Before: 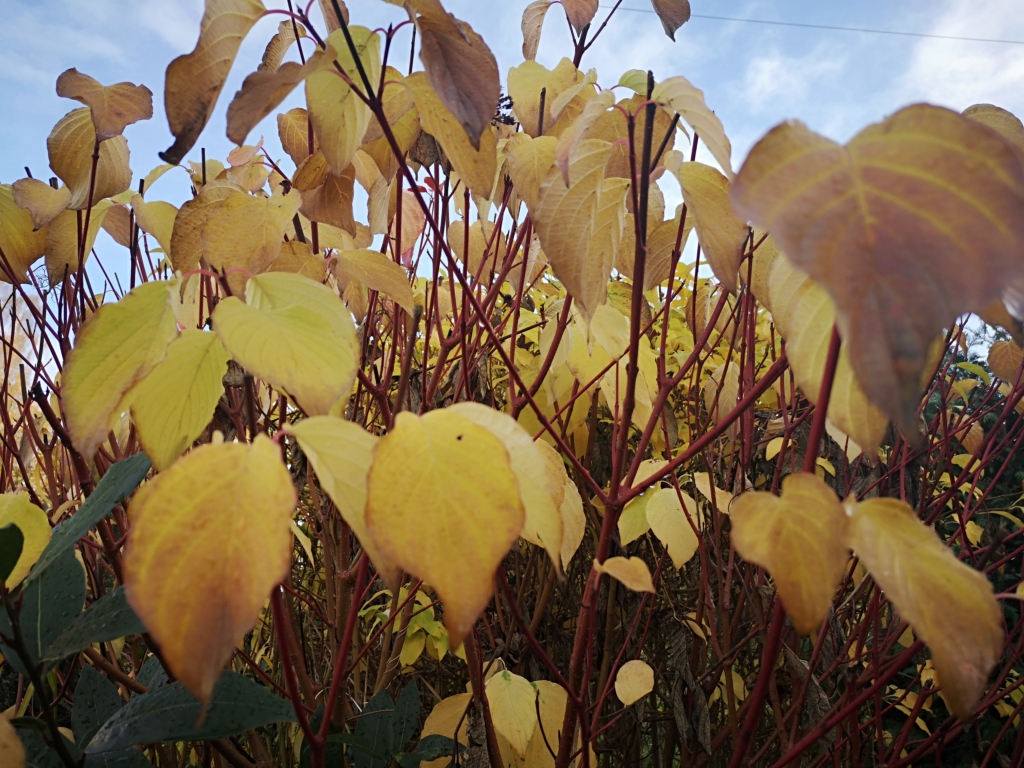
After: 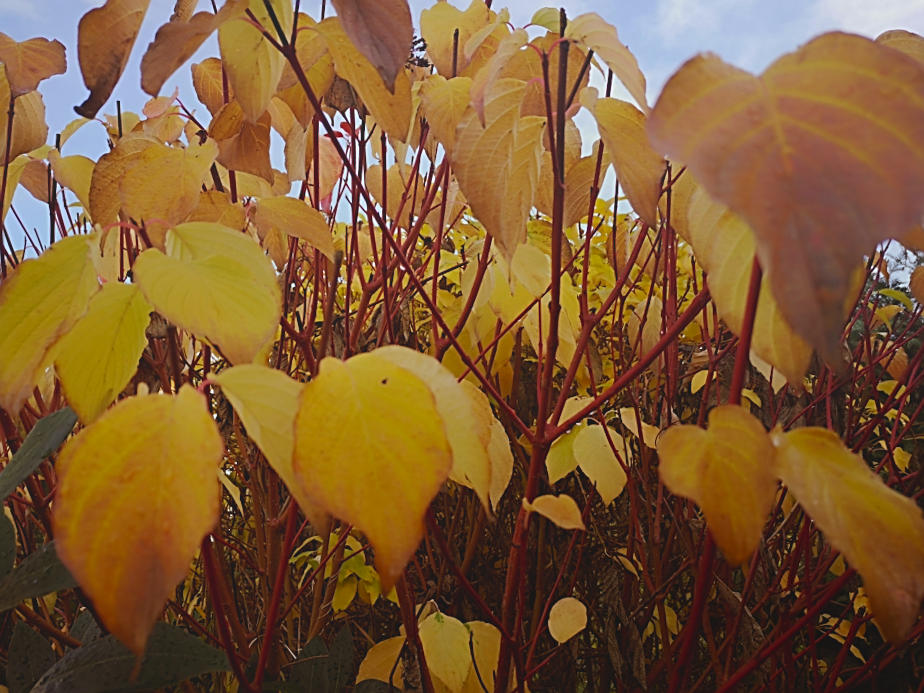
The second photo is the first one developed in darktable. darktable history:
local contrast: detail 70%
sharpen: on, module defaults
rgb levels: mode RGB, independent channels, levels [[0, 0.5, 1], [0, 0.521, 1], [0, 0.536, 1]]
crop and rotate: angle 1.96°, left 5.673%, top 5.673%
